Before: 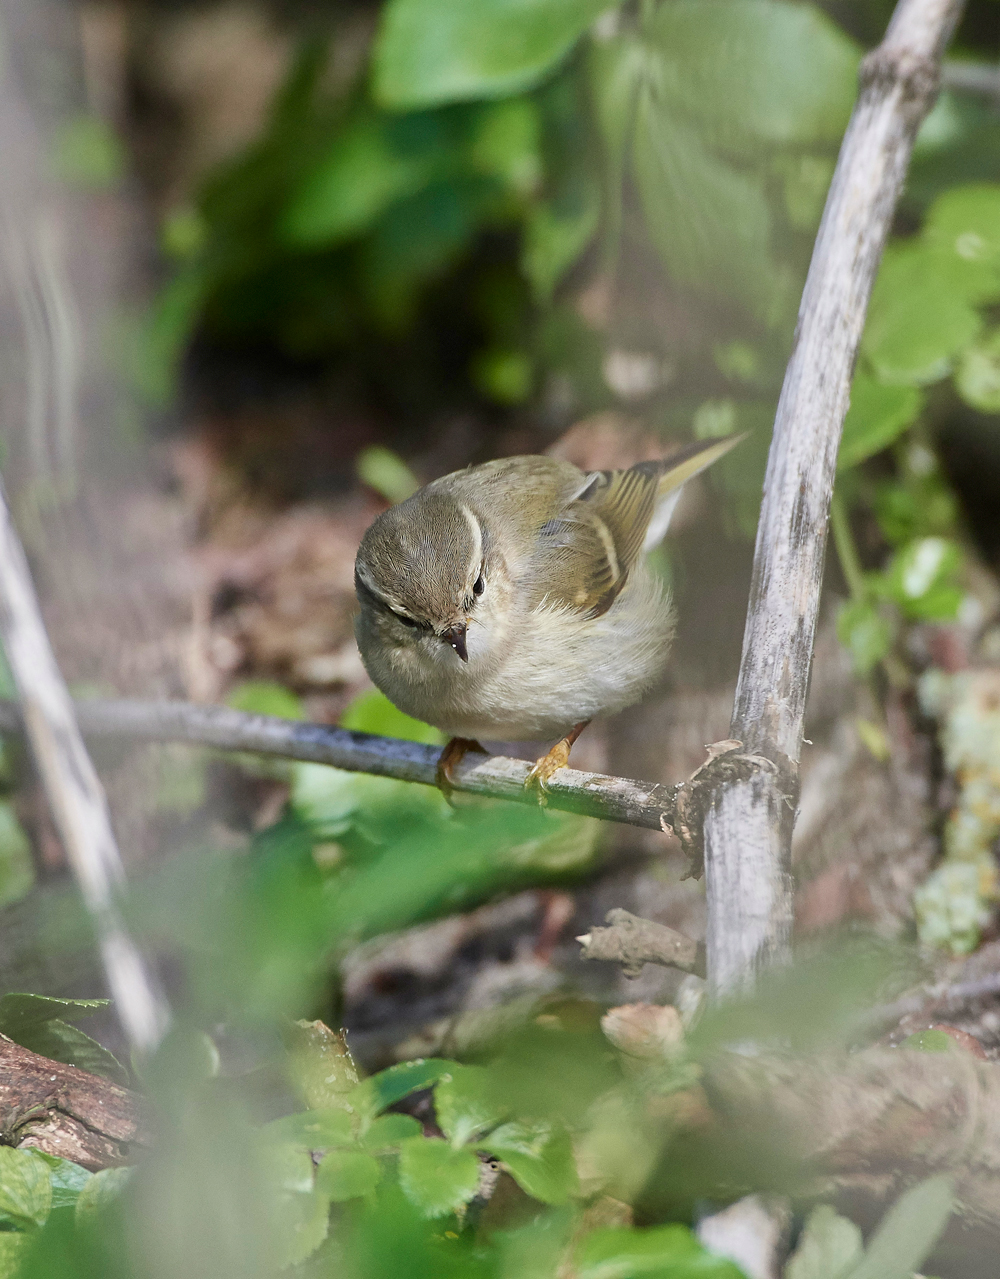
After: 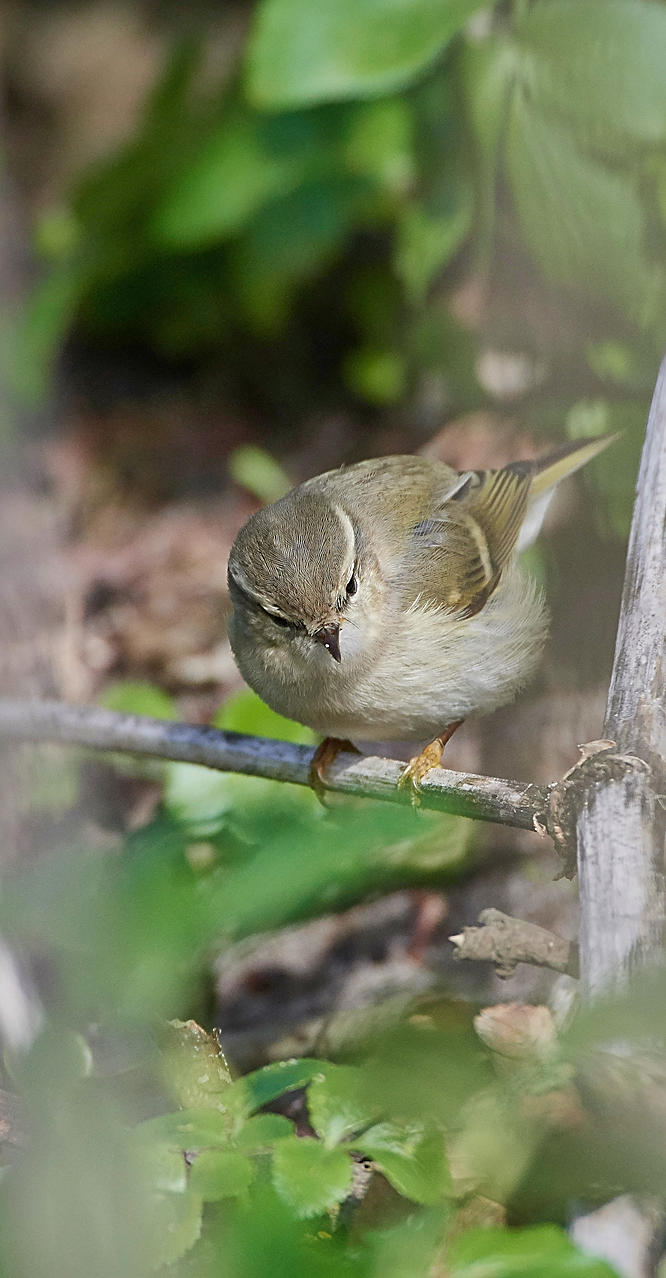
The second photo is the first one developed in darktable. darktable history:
sharpen: on, module defaults
shadows and highlights: on, module defaults
crop and rotate: left 12.782%, right 20.552%
